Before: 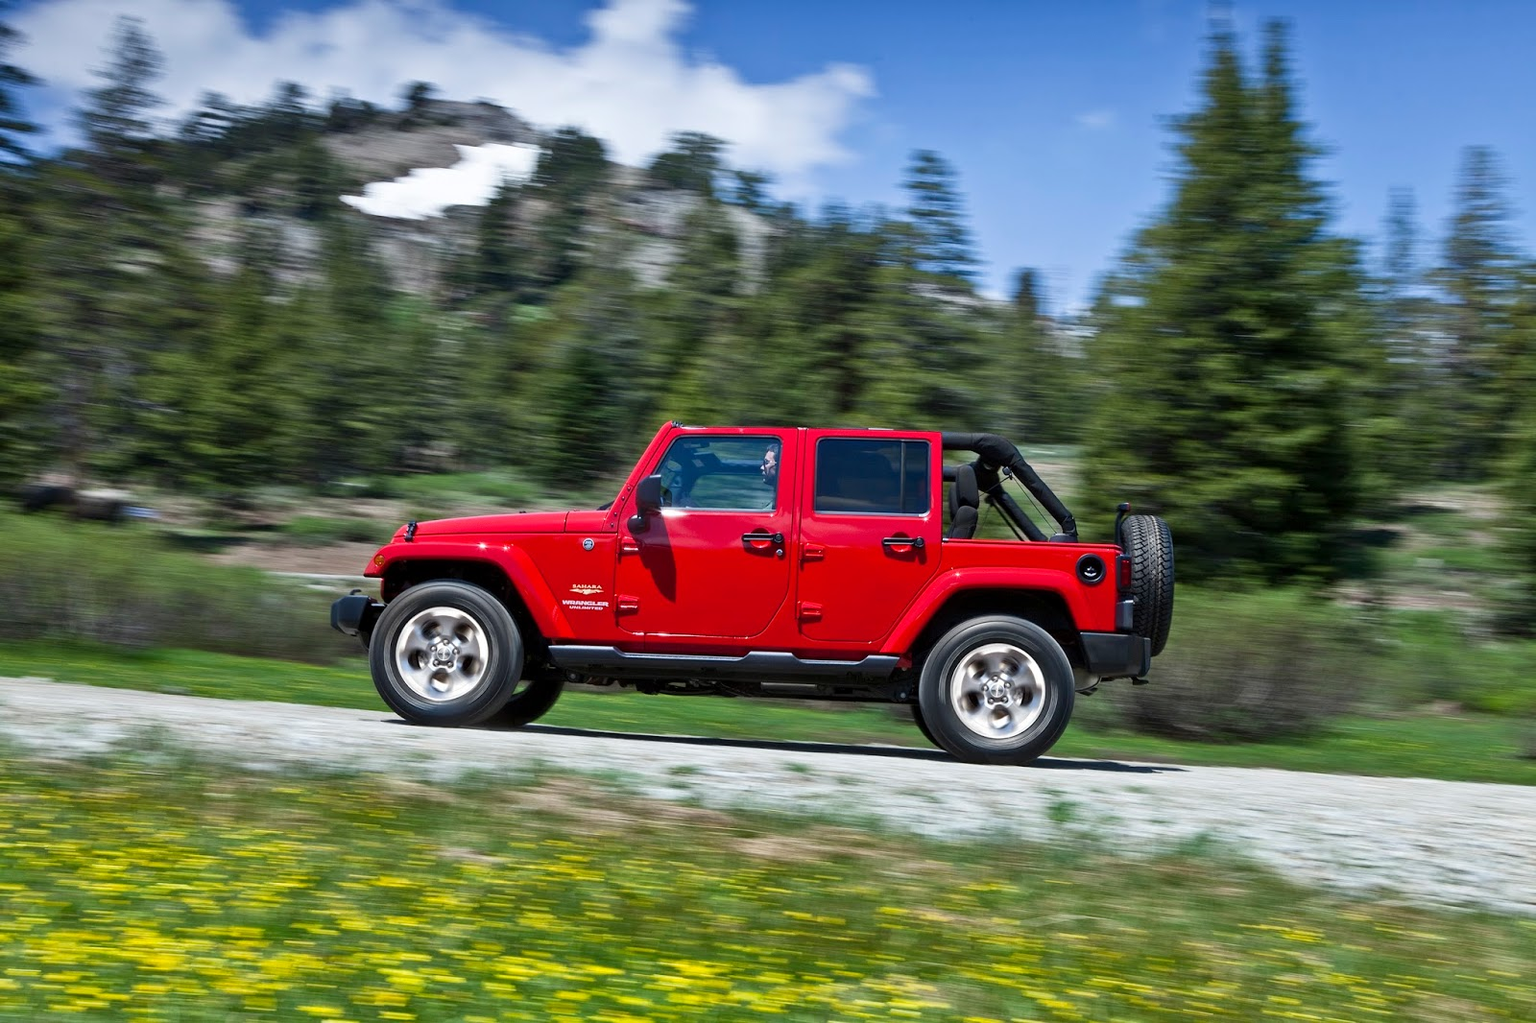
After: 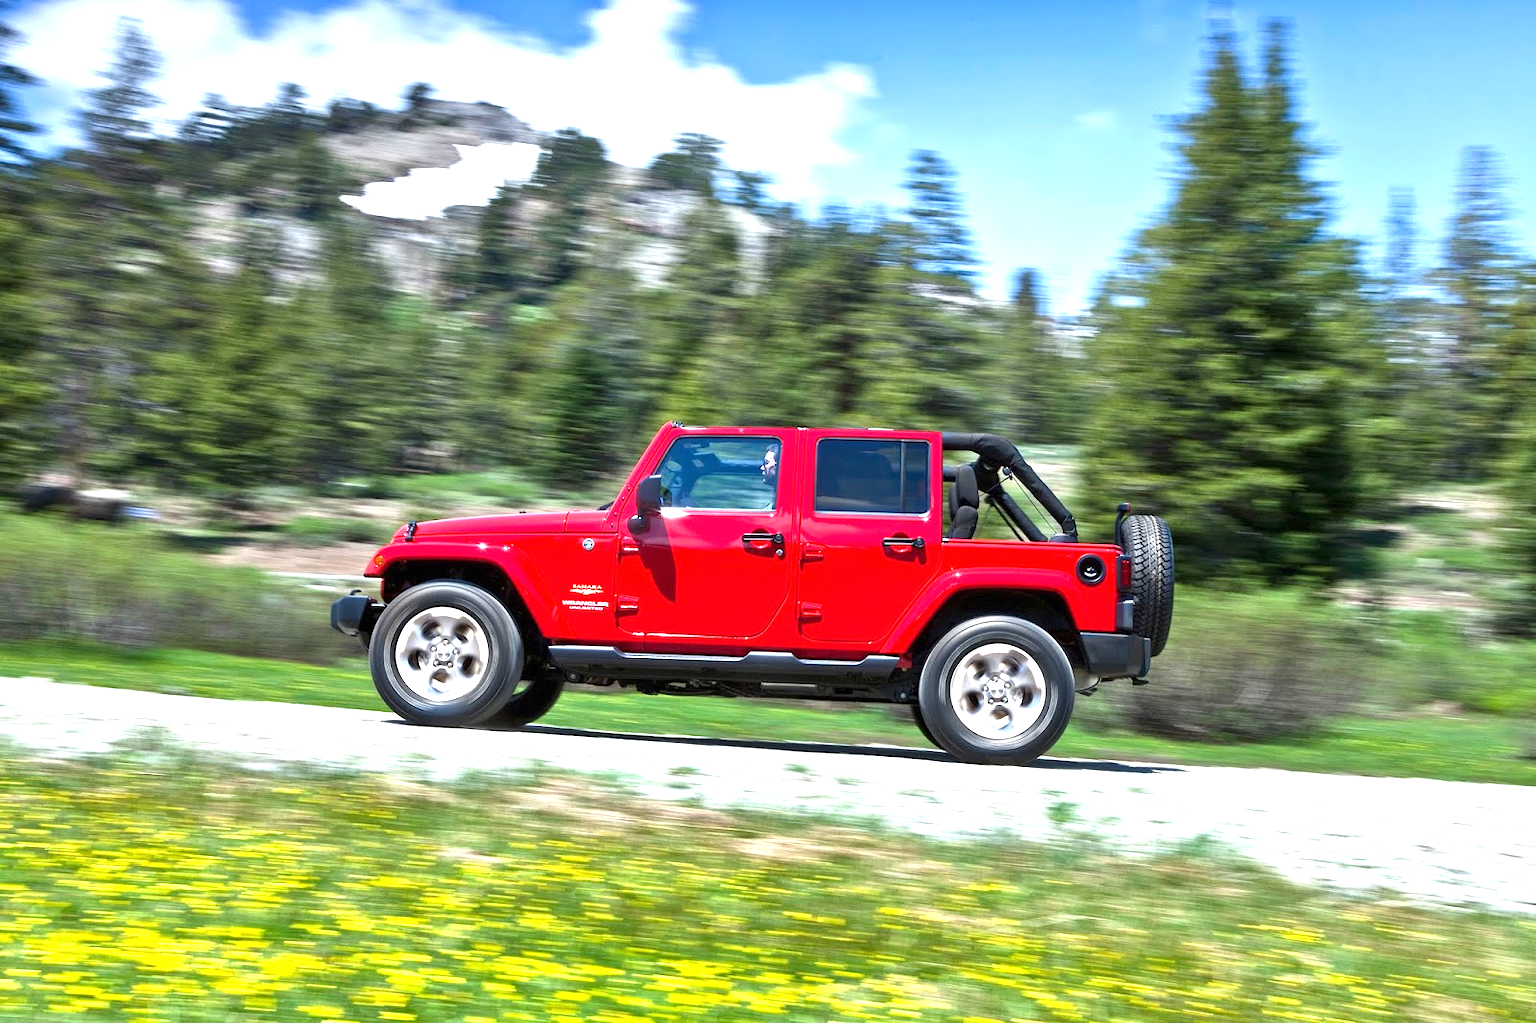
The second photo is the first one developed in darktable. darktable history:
exposure: black level correction 0, exposure 1.287 EV, compensate exposure bias true, compensate highlight preservation false
